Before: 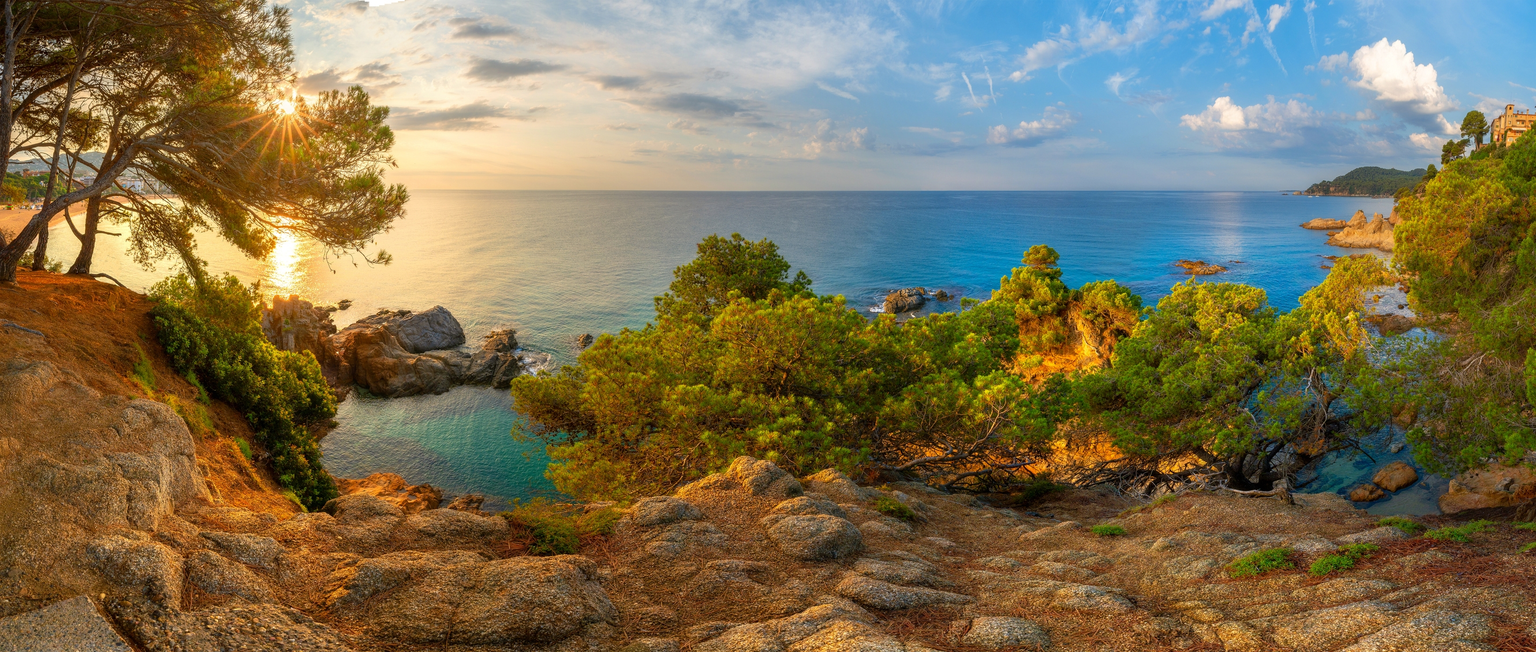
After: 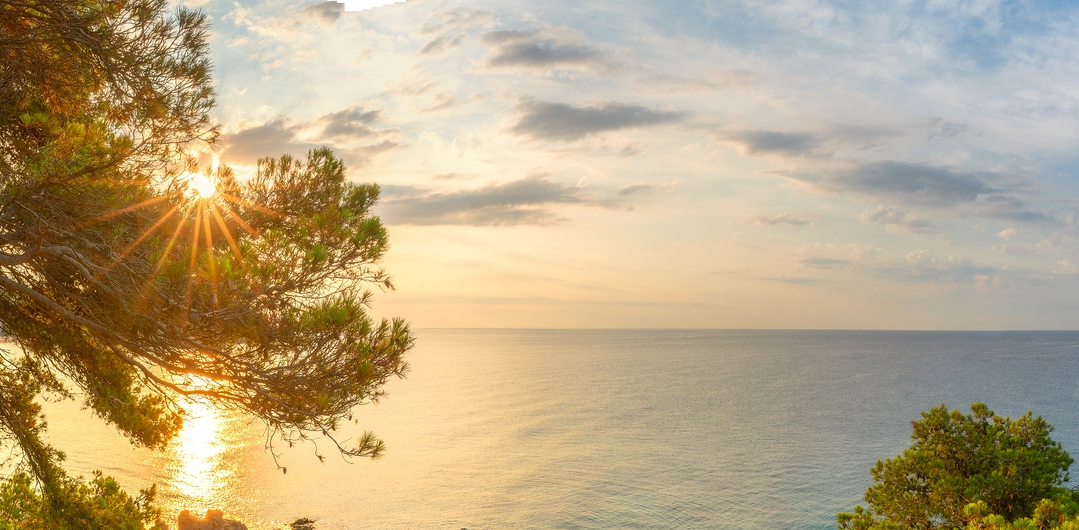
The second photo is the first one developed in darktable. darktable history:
crop and rotate: left 11.103%, top 0.051%, right 48.251%, bottom 52.898%
